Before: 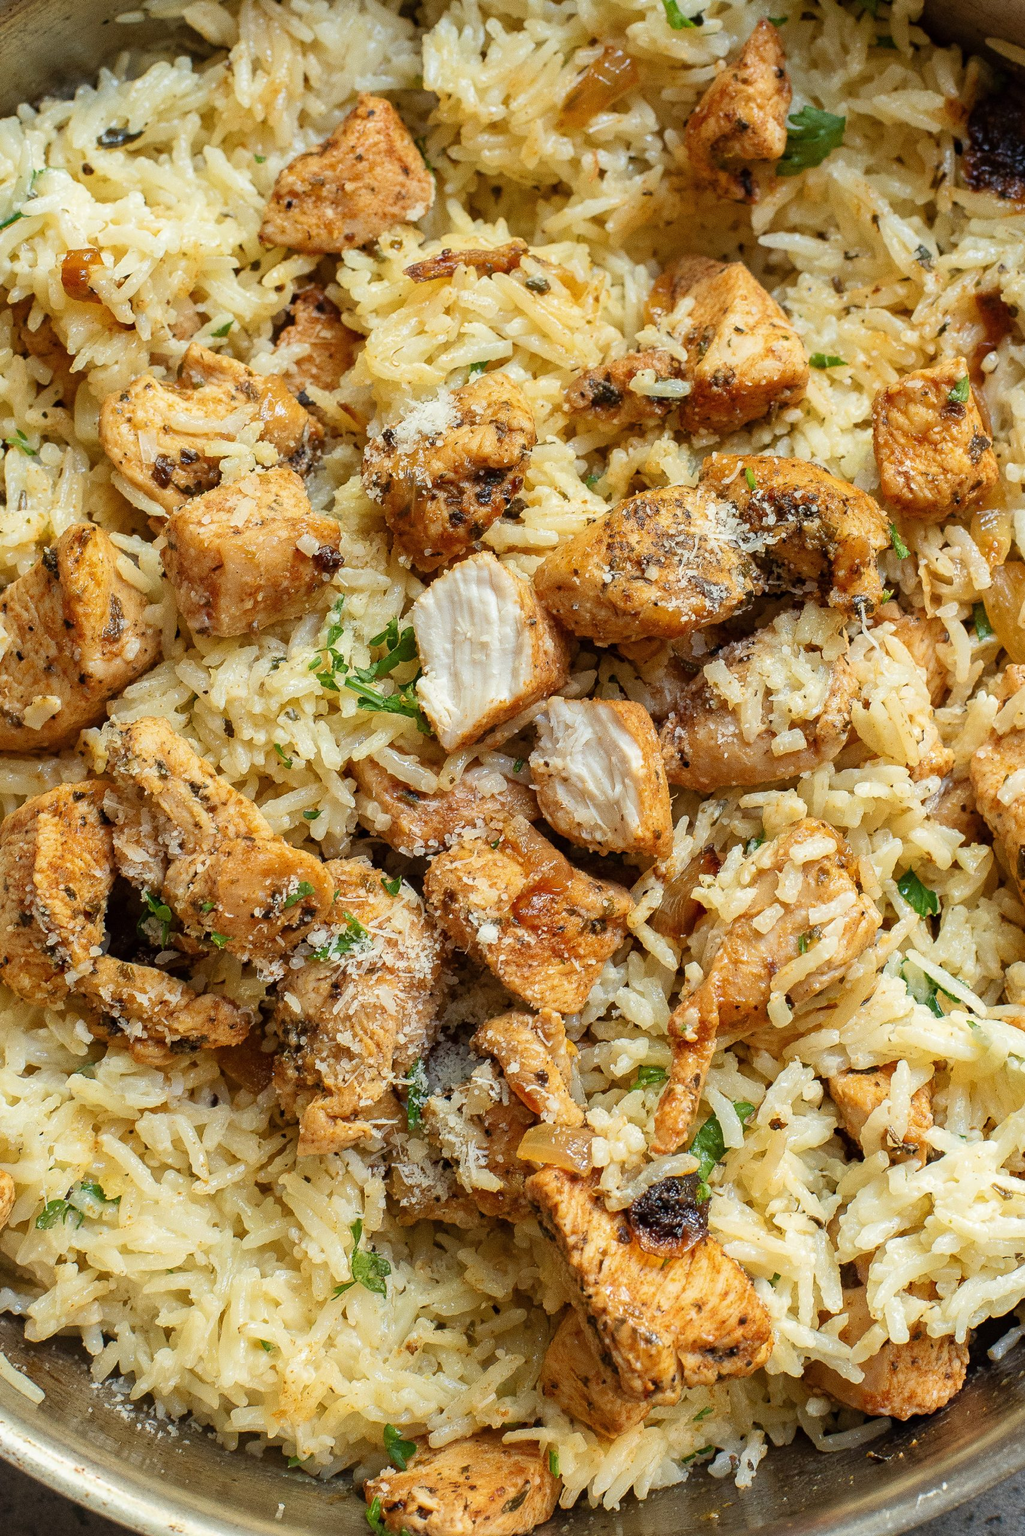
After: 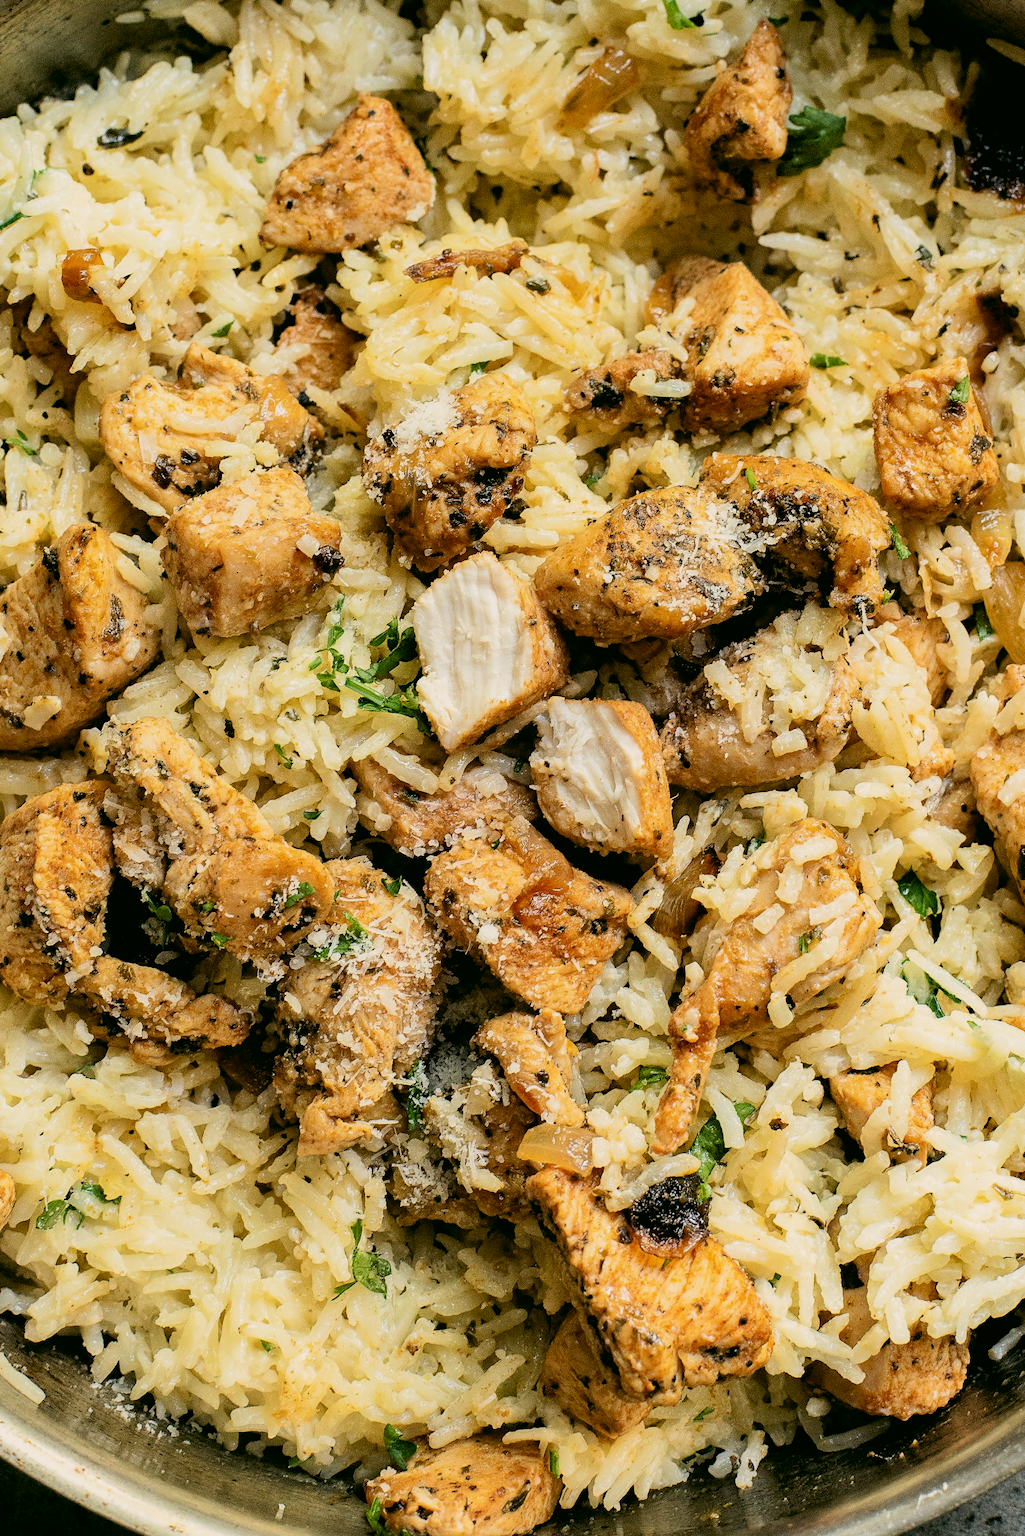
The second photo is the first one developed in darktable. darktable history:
color correction: highlights a* 4.02, highlights b* 4.98, shadows a* -7.55, shadows b* 4.98
filmic rgb: black relative exposure -5 EV, hardness 2.88, contrast 1.5
